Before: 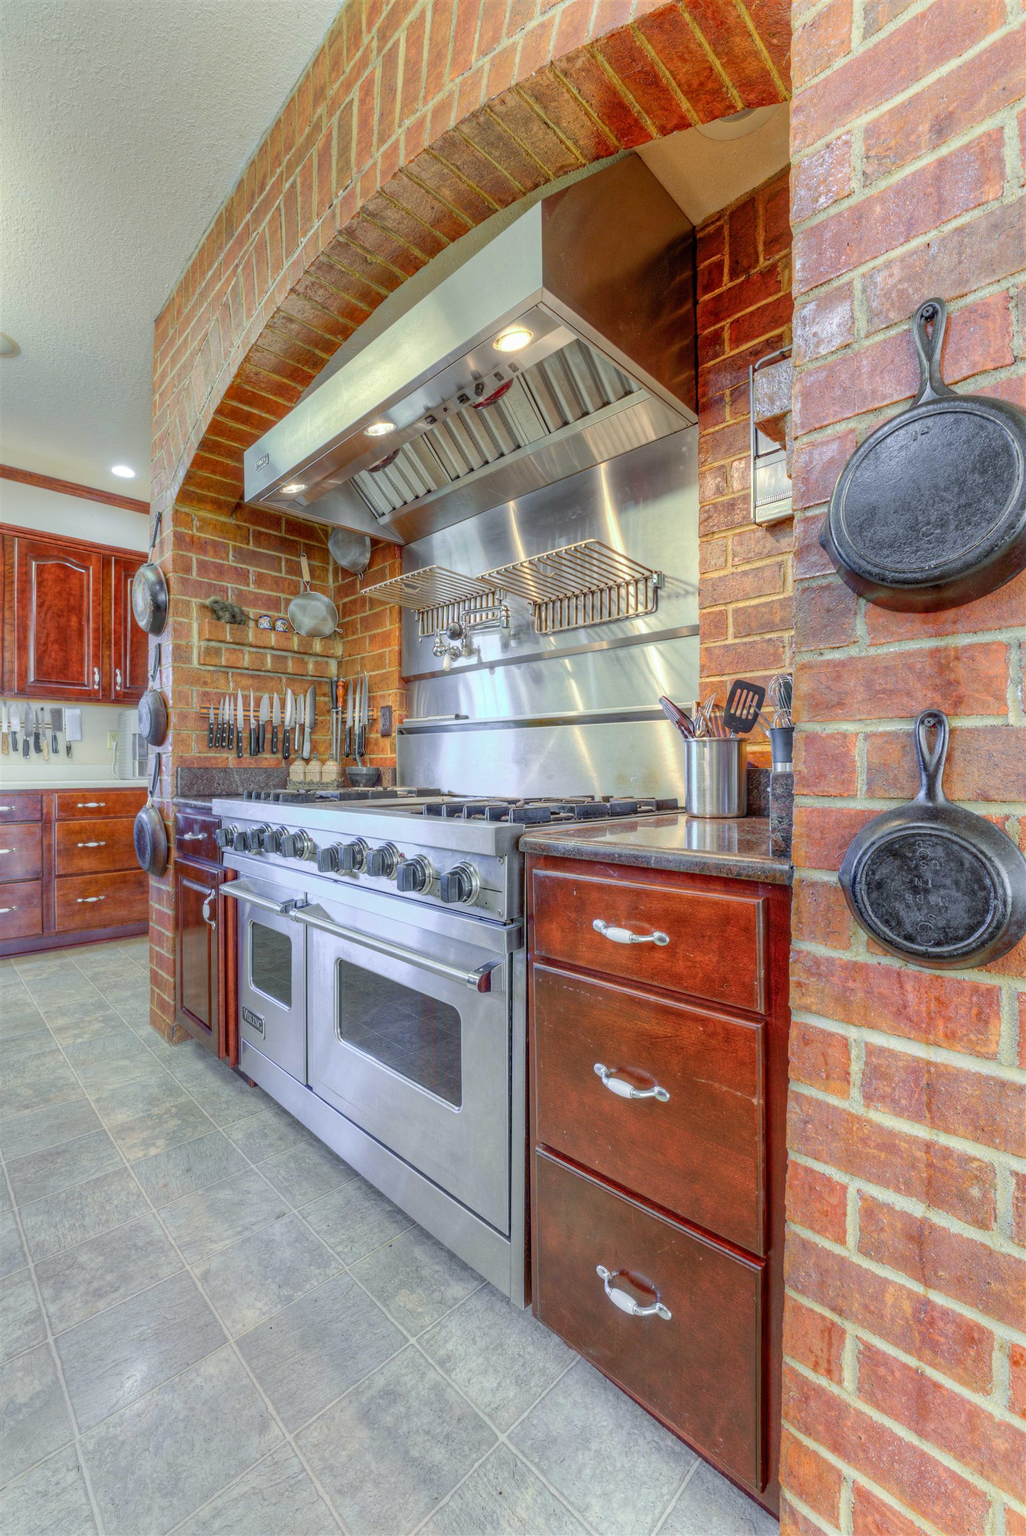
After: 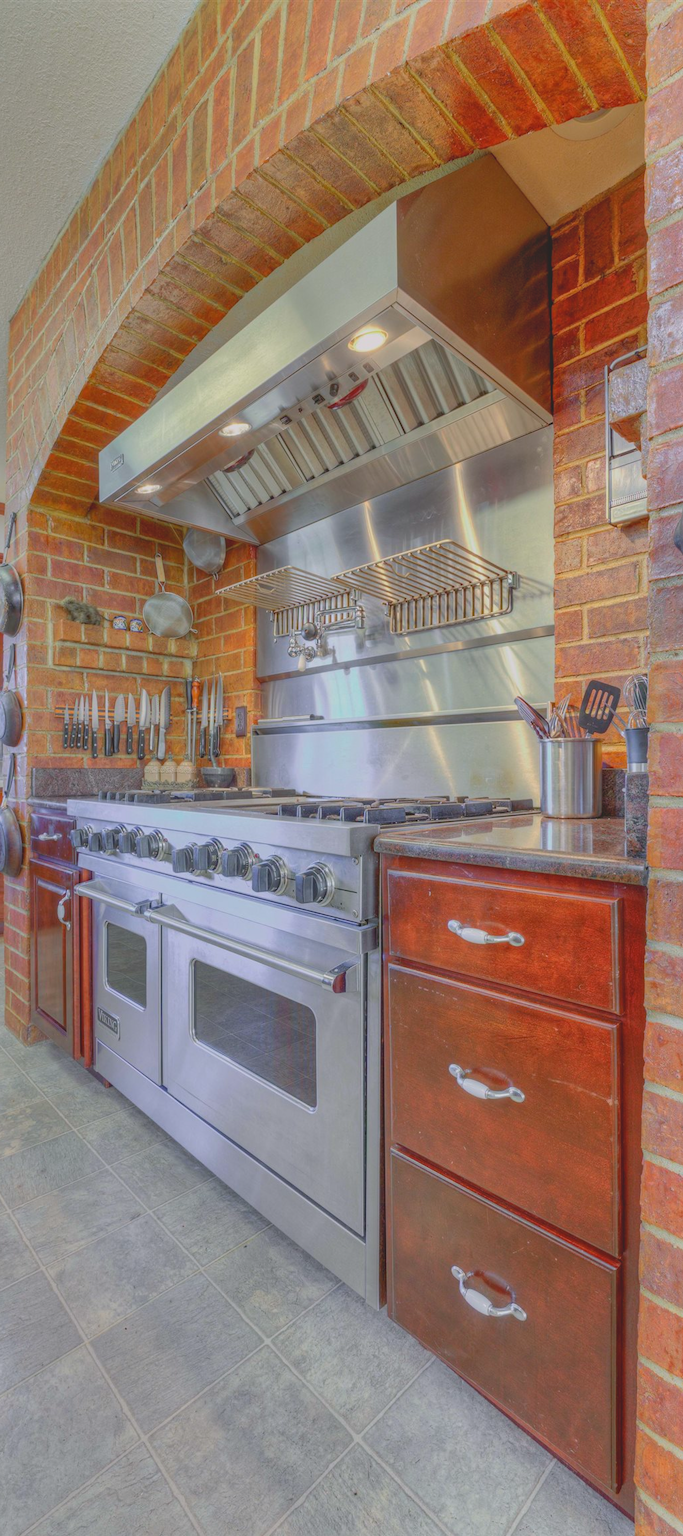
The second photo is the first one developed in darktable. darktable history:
shadows and highlights: soften with gaussian
crop and rotate: left 14.292%, right 19.041%
color correction: highlights a* 3.12, highlights b* -1.55, shadows a* -0.101, shadows b* 2.52, saturation 0.98
contrast brightness saturation: contrast -0.28
